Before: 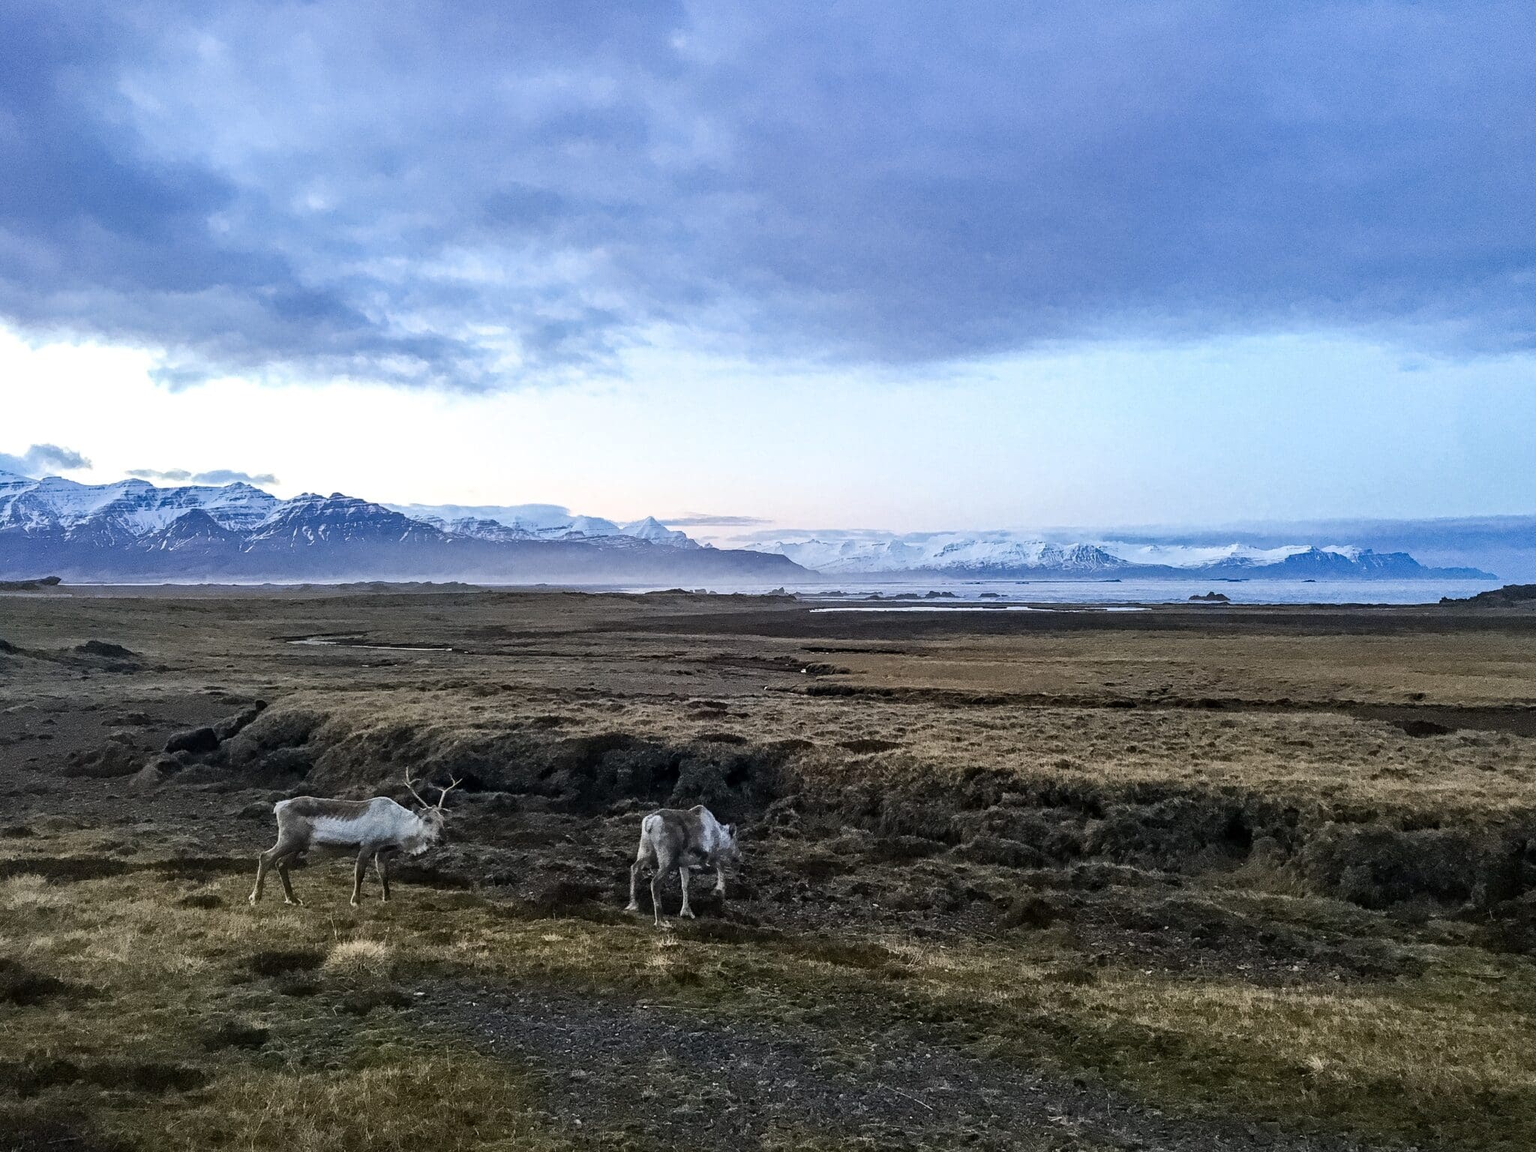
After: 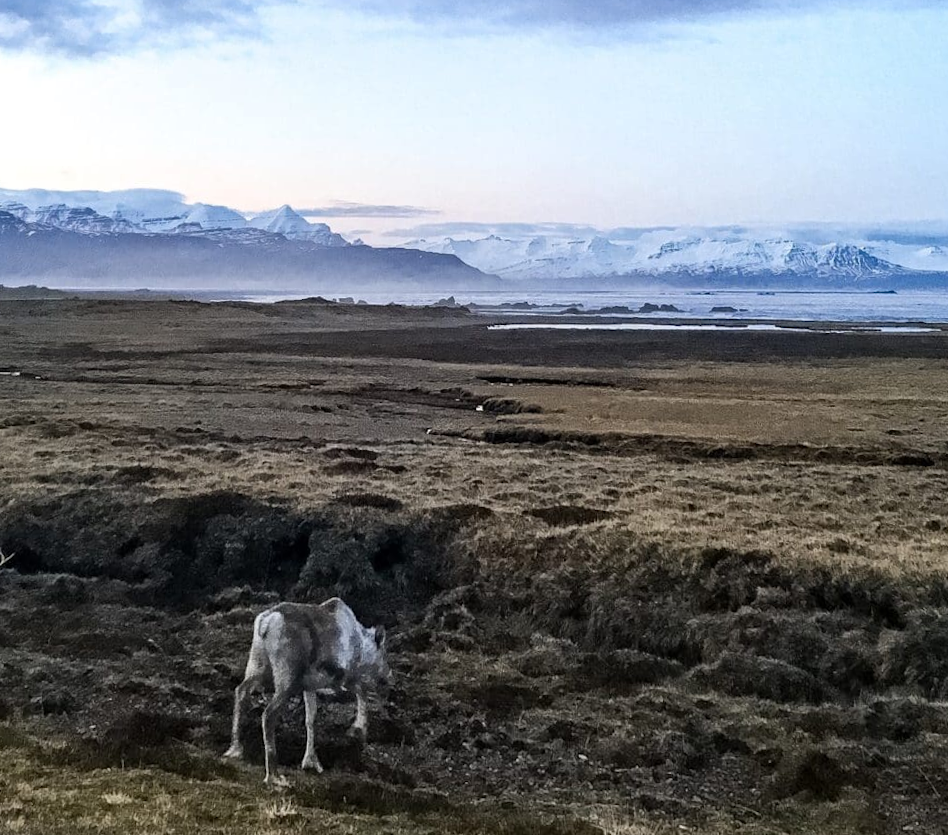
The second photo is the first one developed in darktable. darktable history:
rotate and perspective: rotation 0.72°, lens shift (vertical) -0.352, lens shift (horizontal) -0.051, crop left 0.152, crop right 0.859, crop top 0.019, crop bottom 0.964
crop and rotate: left 22.13%, top 22.054%, right 22.026%, bottom 22.102%
